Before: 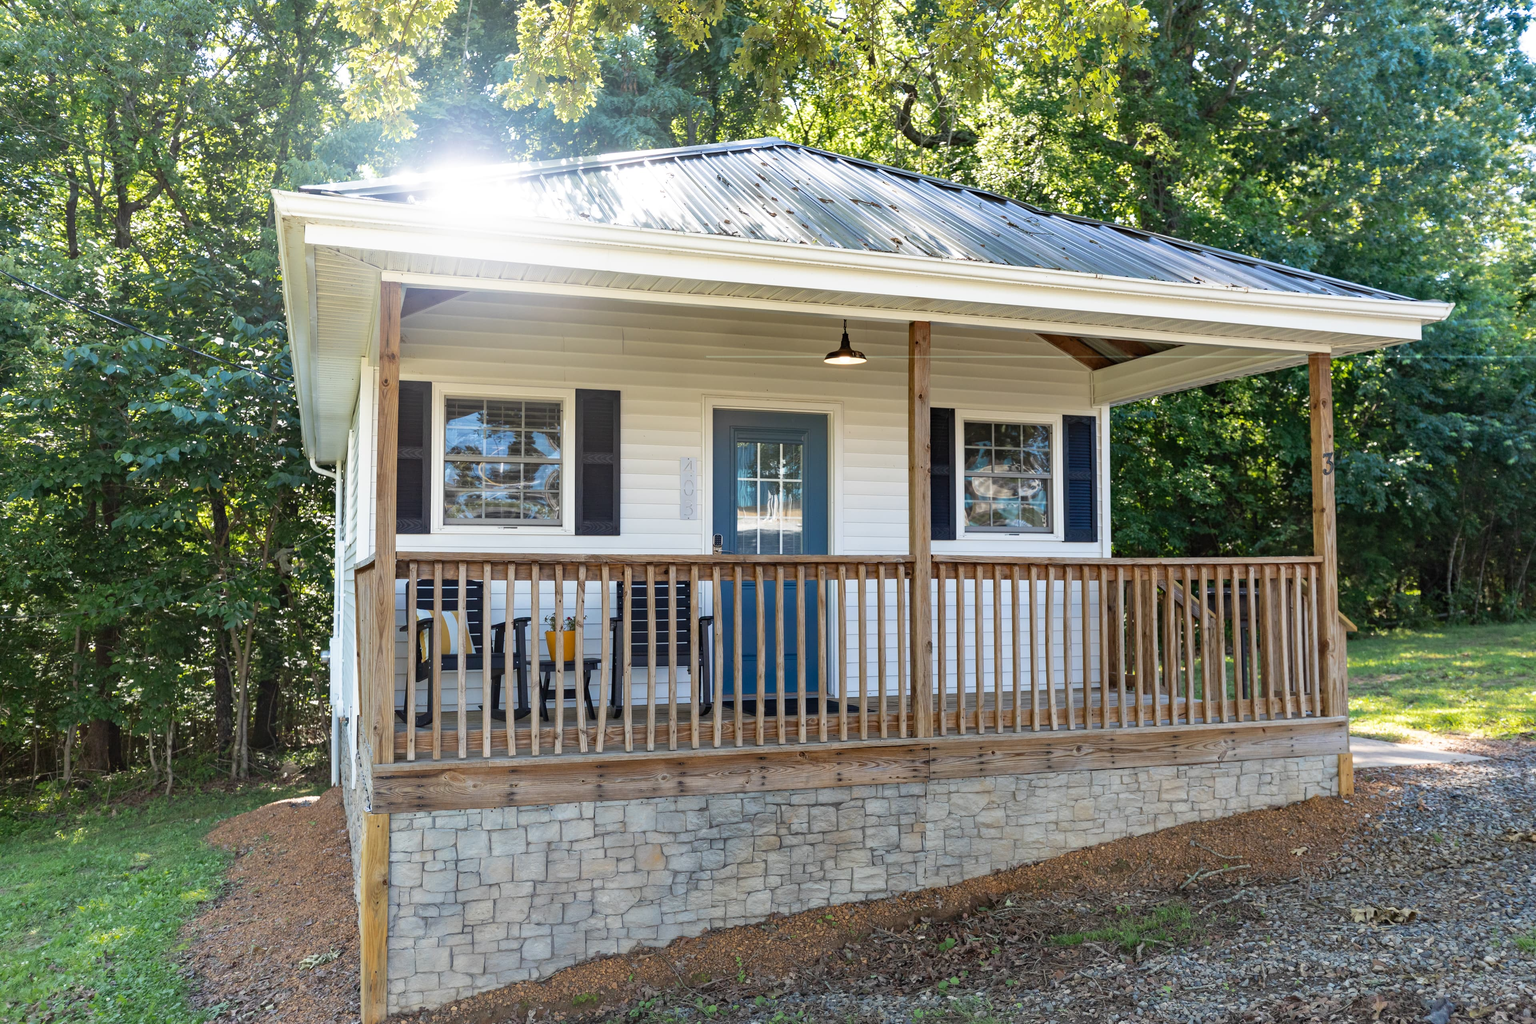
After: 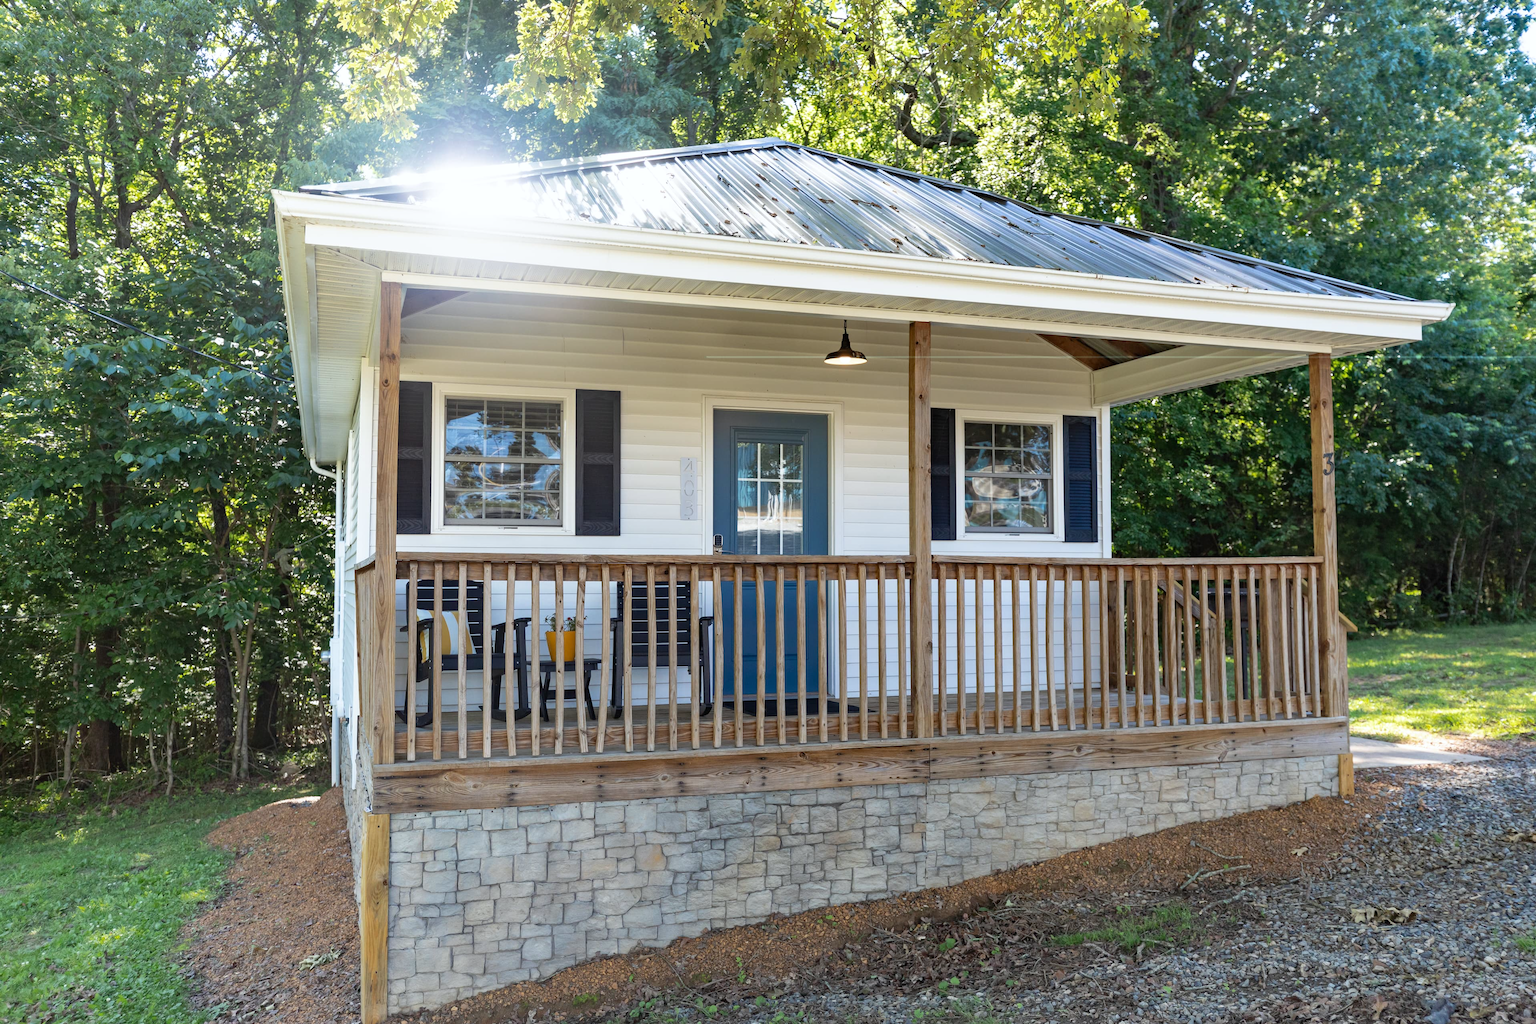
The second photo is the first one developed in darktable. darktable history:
white balance: red 0.986, blue 1.01
tone equalizer: on, module defaults
